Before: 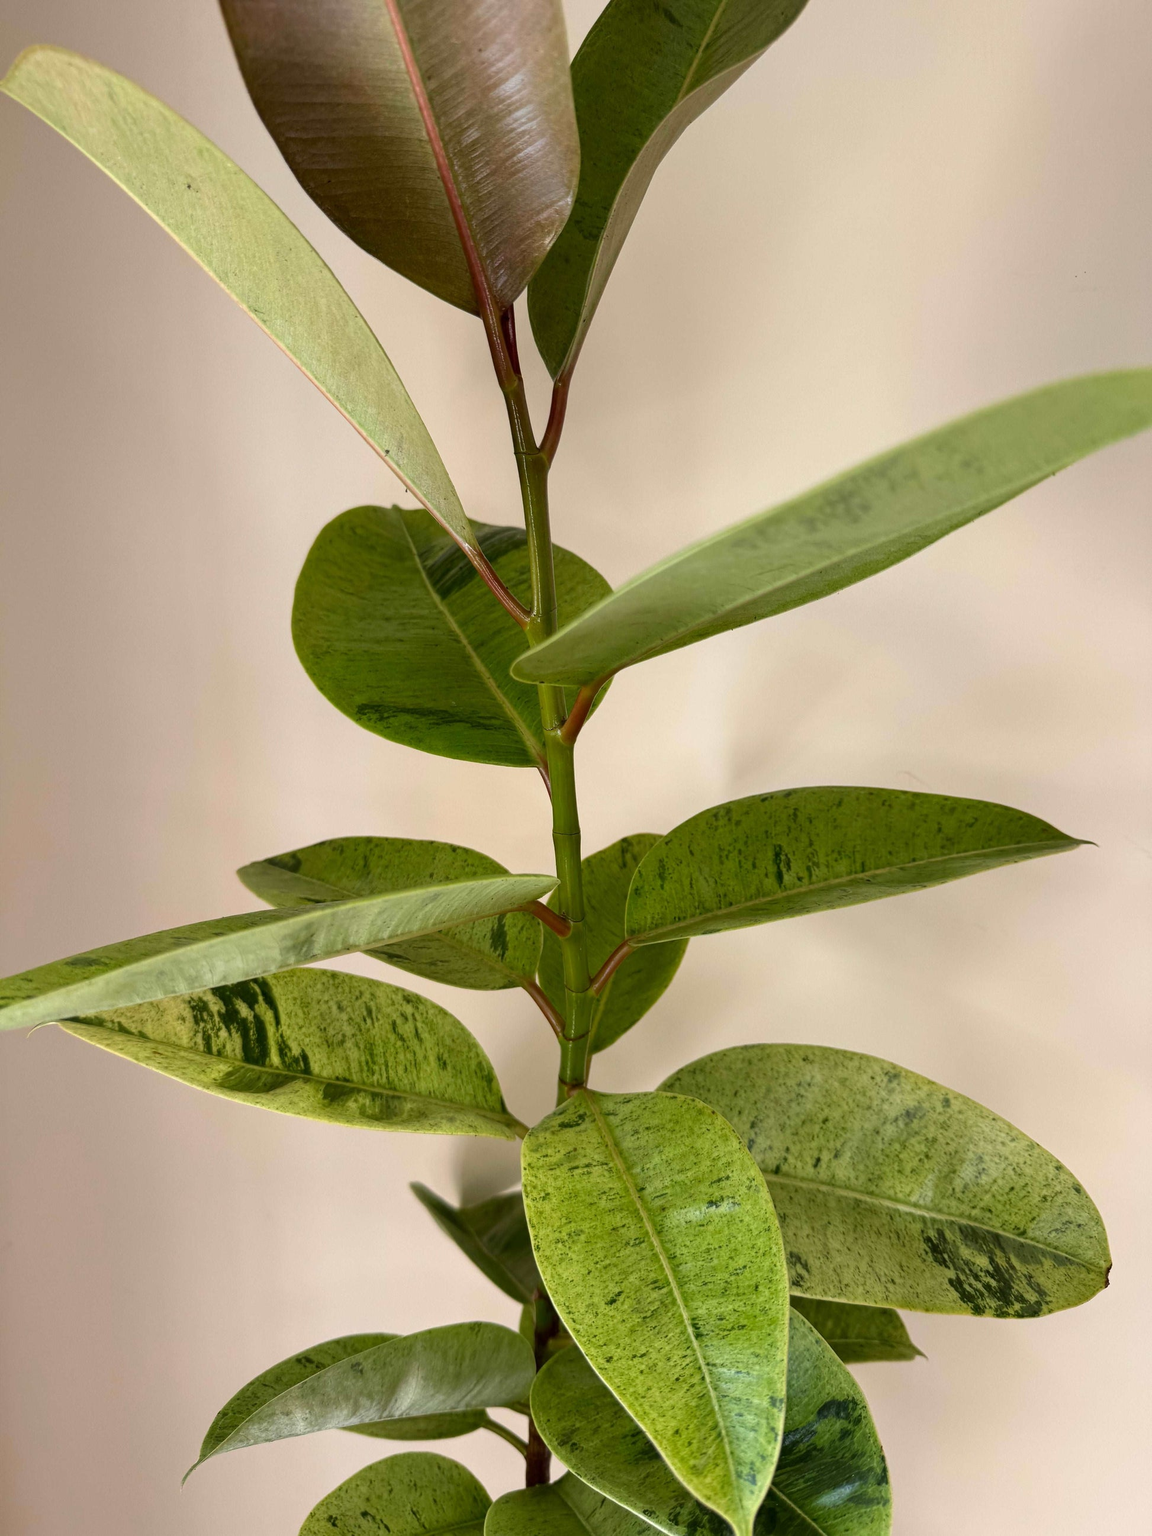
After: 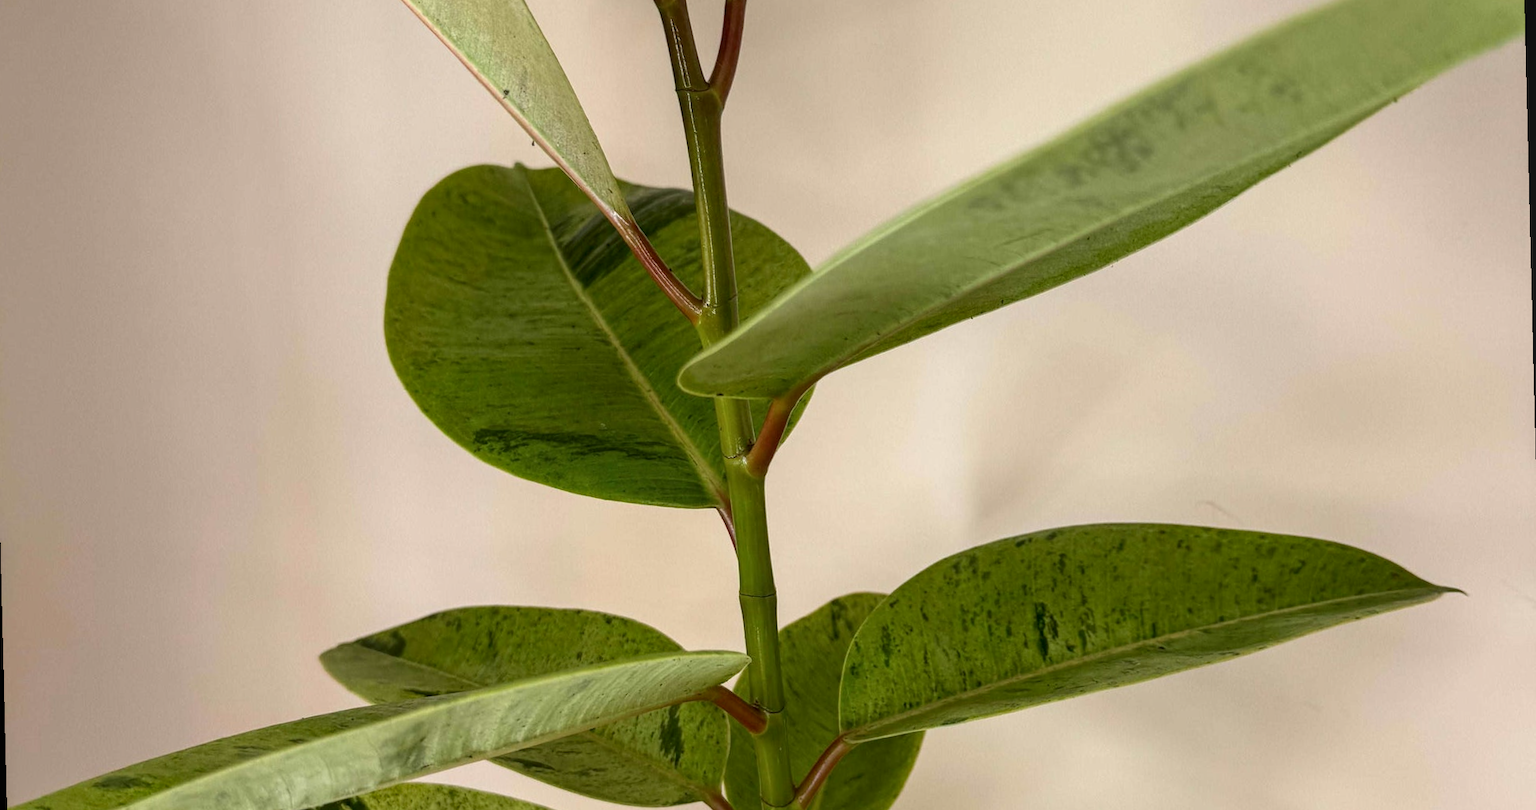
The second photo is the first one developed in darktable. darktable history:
tone equalizer: -7 EV 0.18 EV, -6 EV 0.12 EV, -5 EV 0.08 EV, -4 EV 0.04 EV, -2 EV -0.02 EV, -1 EV -0.04 EV, +0 EV -0.06 EV, luminance estimator HSV value / RGB max
local contrast: on, module defaults
crop and rotate: top 23.84%, bottom 34.294%
rotate and perspective: rotation -1.42°, crop left 0.016, crop right 0.984, crop top 0.035, crop bottom 0.965
